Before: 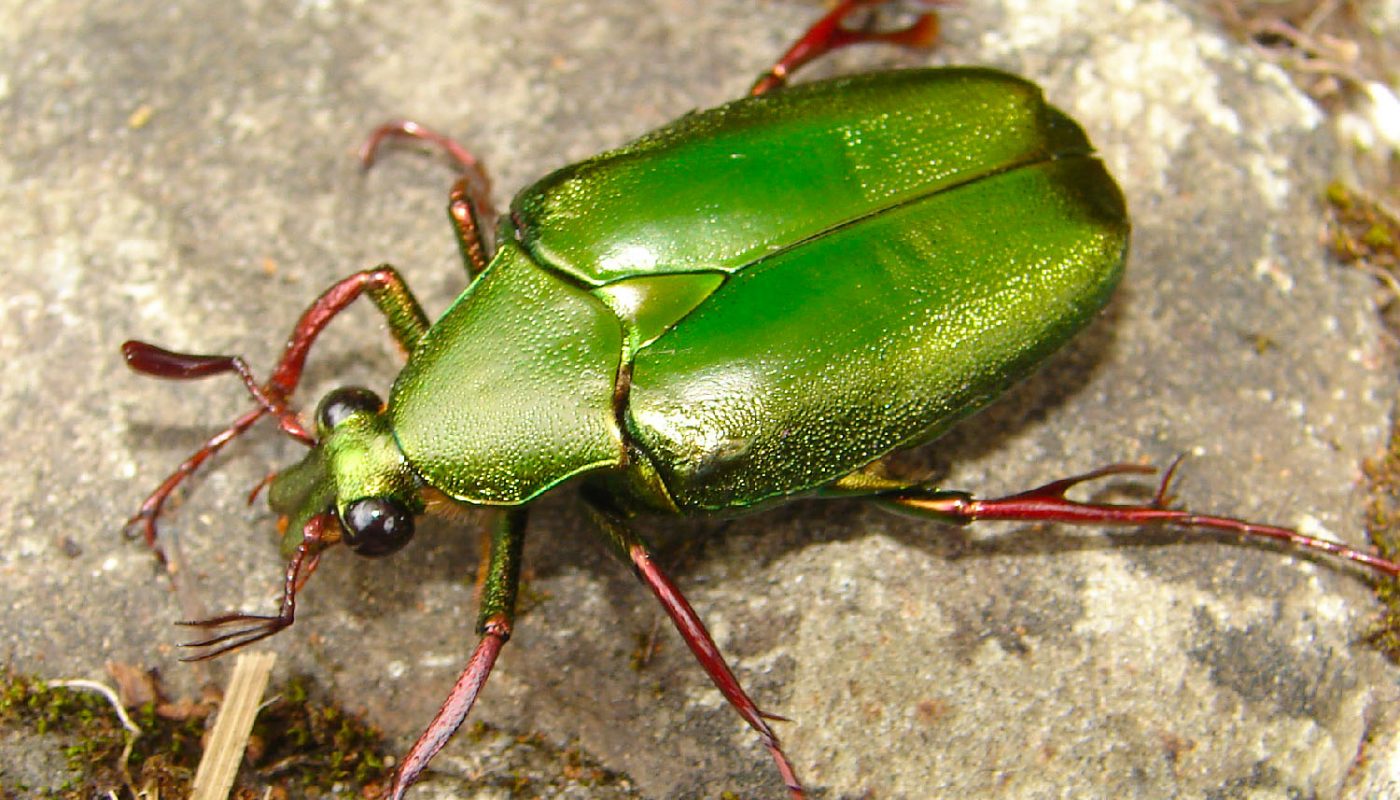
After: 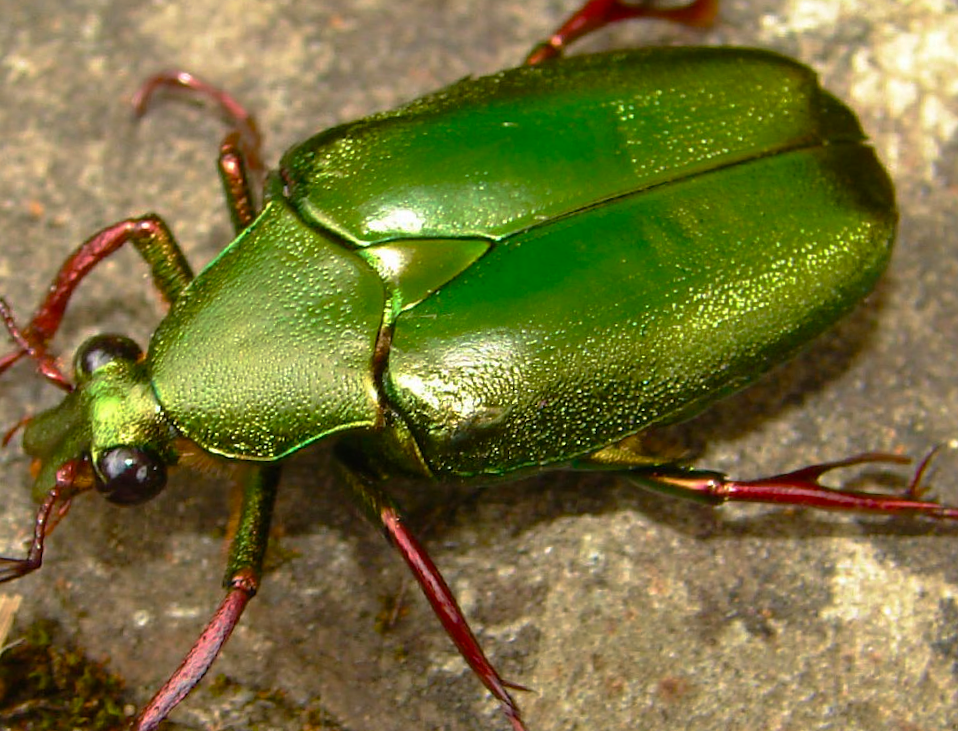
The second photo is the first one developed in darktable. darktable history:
crop and rotate: angle -3.08°, left 14.23%, top 0.015%, right 10.943%, bottom 0.037%
velvia: on, module defaults
base curve: curves: ch0 [(0, 0) (0.595, 0.418) (1, 1)], preserve colors none
color balance rgb: perceptual saturation grading › global saturation 20%, perceptual saturation grading › highlights -24.919%, perceptual saturation grading › shadows 24.247%
